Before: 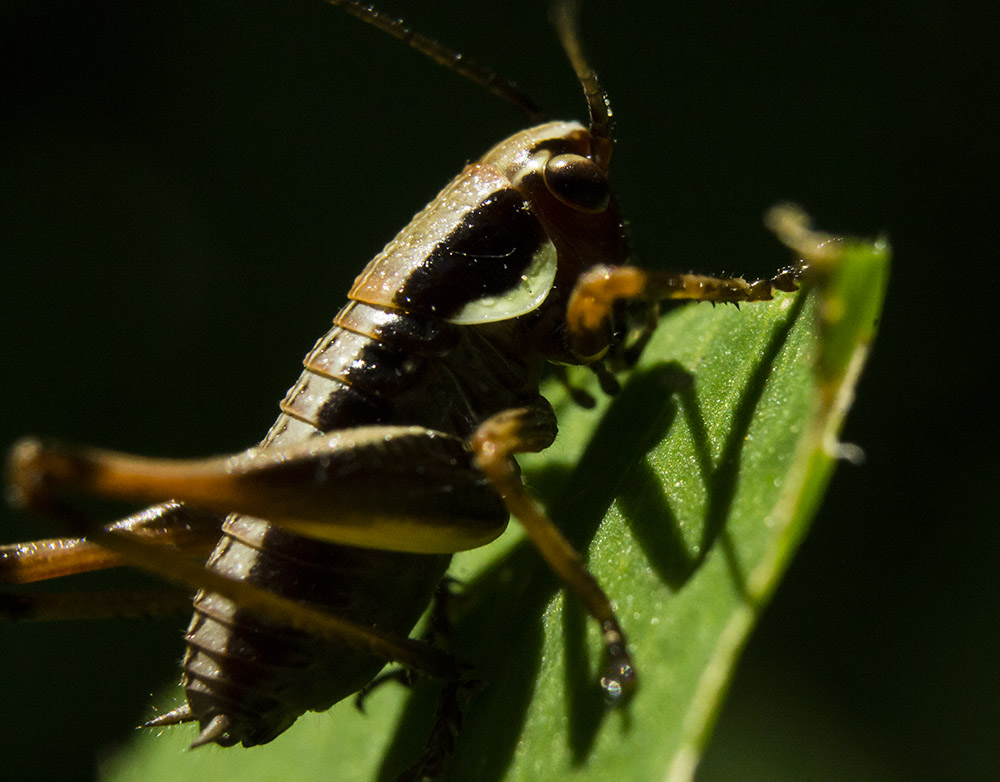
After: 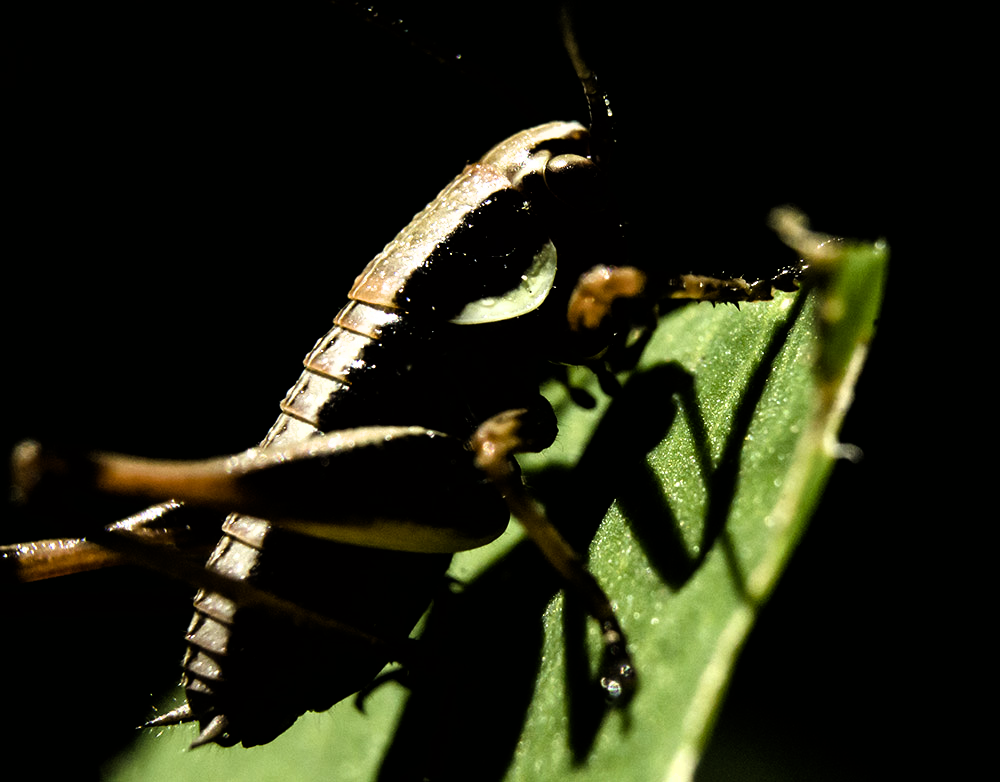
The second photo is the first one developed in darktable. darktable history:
tone equalizer: on, module defaults
filmic rgb: black relative exposure -8.18 EV, white relative exposure 2.24 EV, hardness 7.15, latitude 85.84%, contrast 1.689, highlights saturation mix -3.12%, shadows ↔ highlights balance -1.94%
